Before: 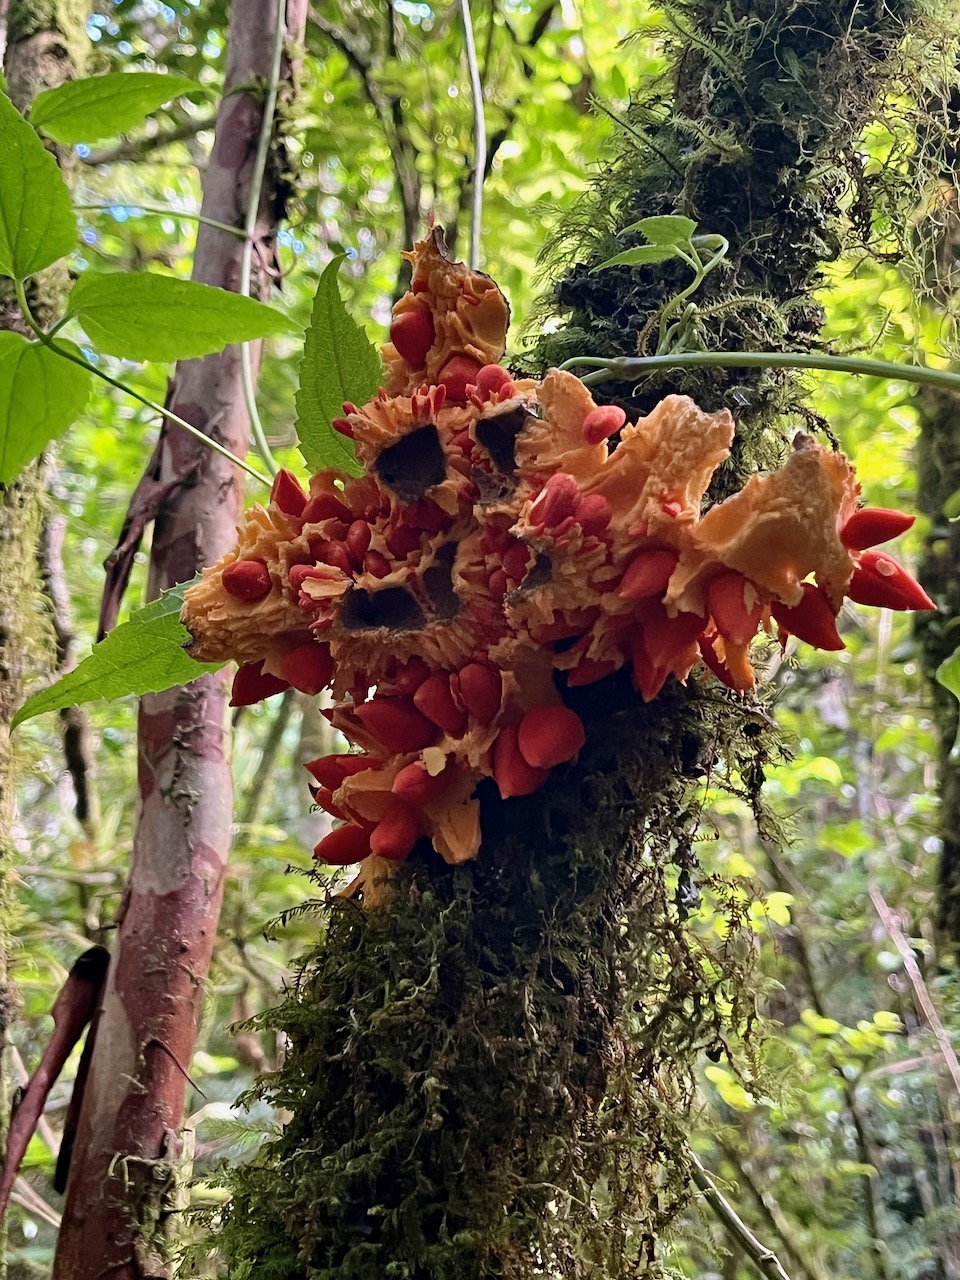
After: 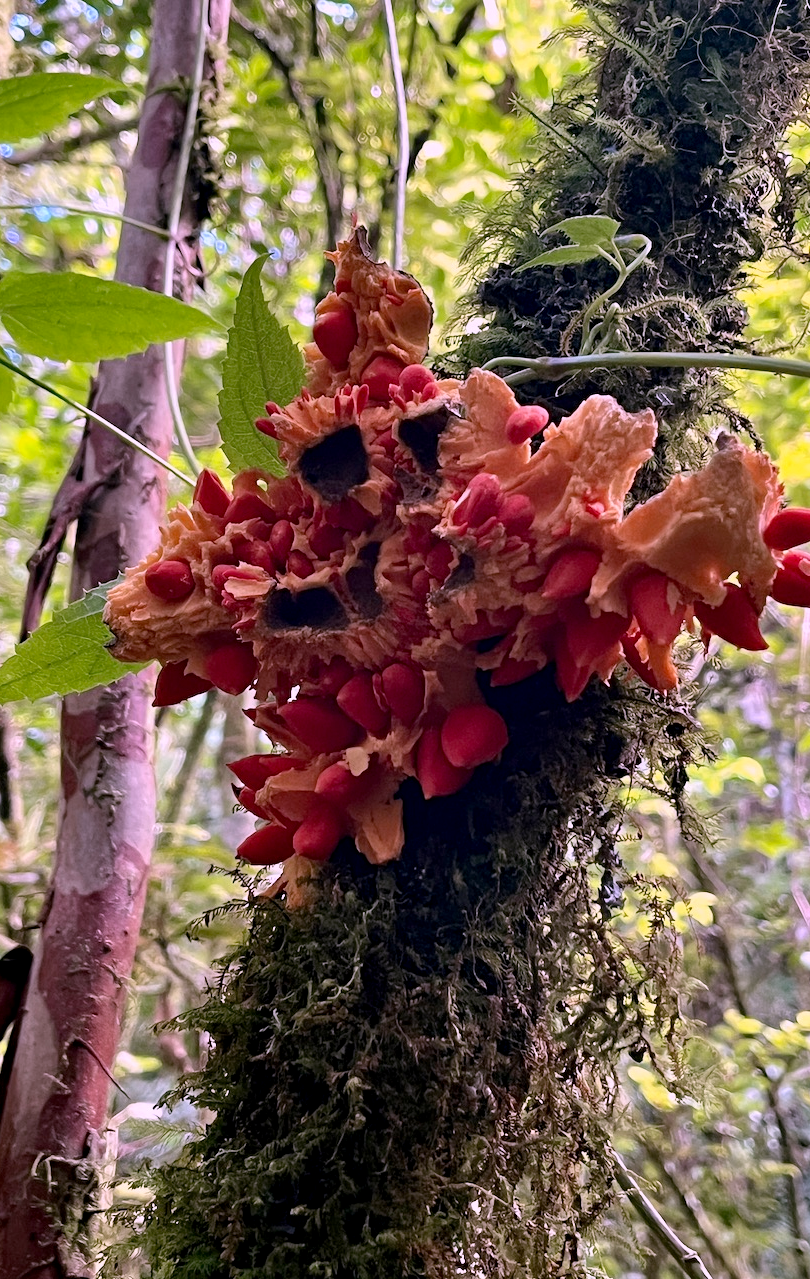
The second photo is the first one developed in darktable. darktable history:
crop: left 8.033%, right 7.493%
color correction: highlights a* 16.14, highlights b* -20.64
